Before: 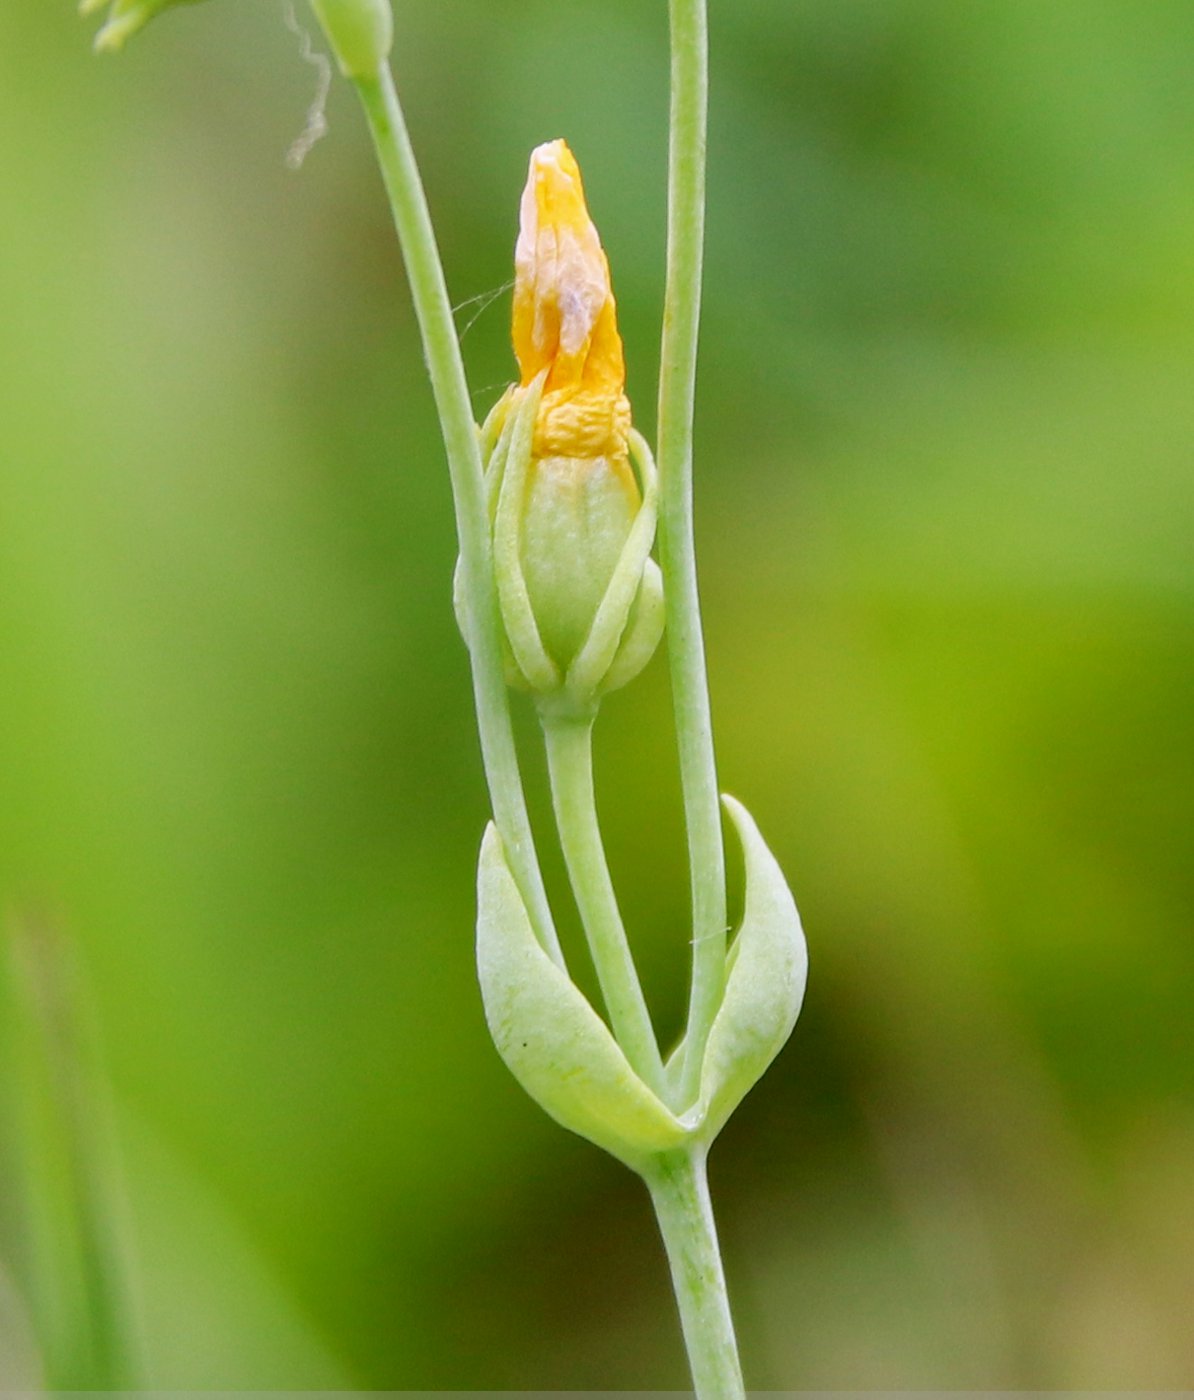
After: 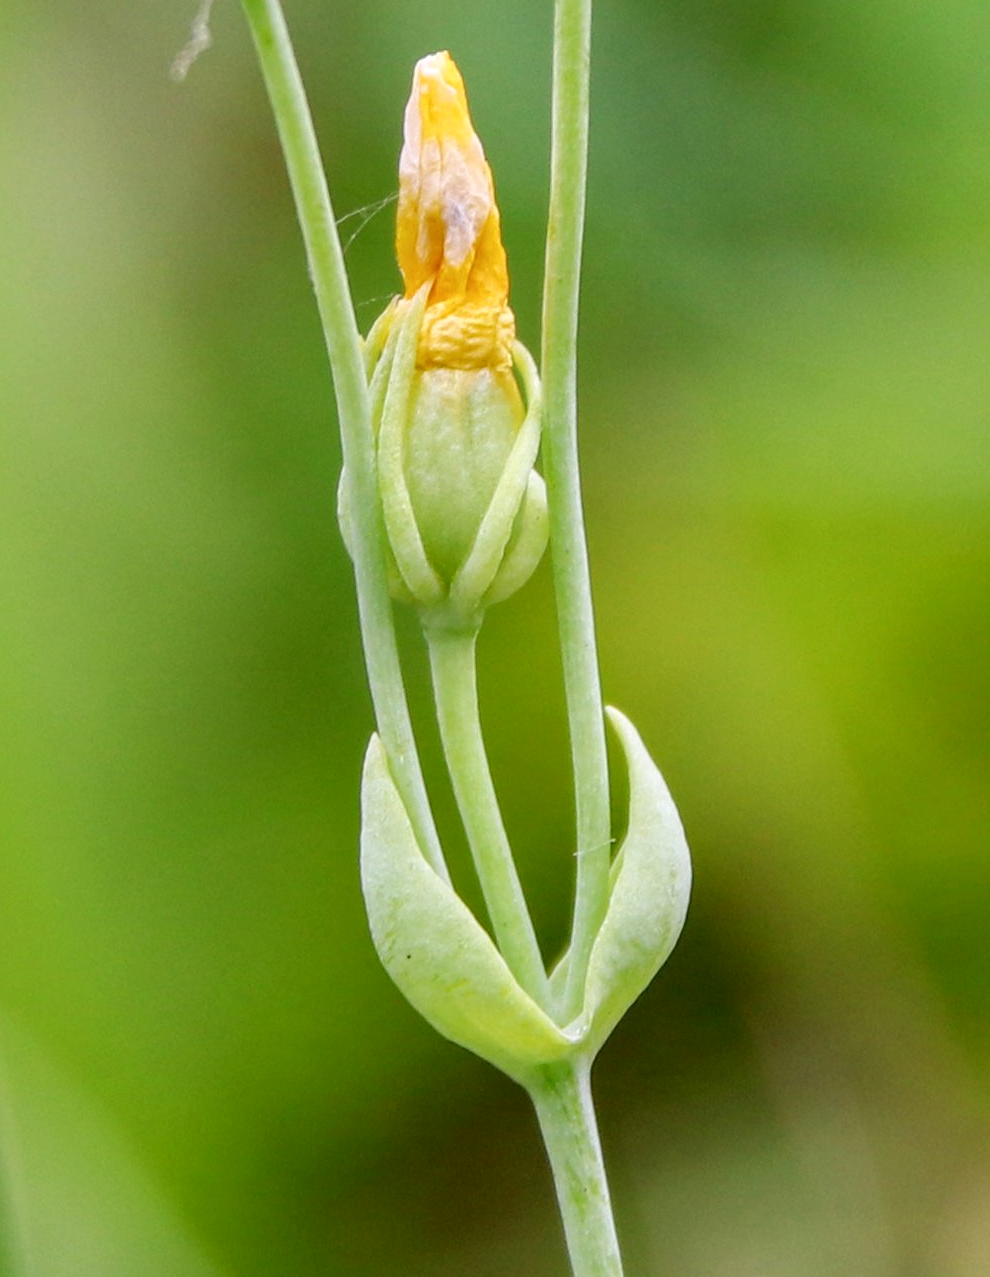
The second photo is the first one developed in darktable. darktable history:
crop: left 9.797%, top 6.321%, right 7.23%, bottom 2.438%
local contrast: on, module defaults
color zones: curves: ch0 [(0.068, 0.464) (0.25, 0.5) (0.48, 0.508) (0.75, 0.536) (0.886, 0.476) (0.967, 0.456)]; ch1 [(0.066, 0.456) (0.25, 0.5) (0.616, 0.508) (0.746, 0.56) (0.934, 0.444)]
